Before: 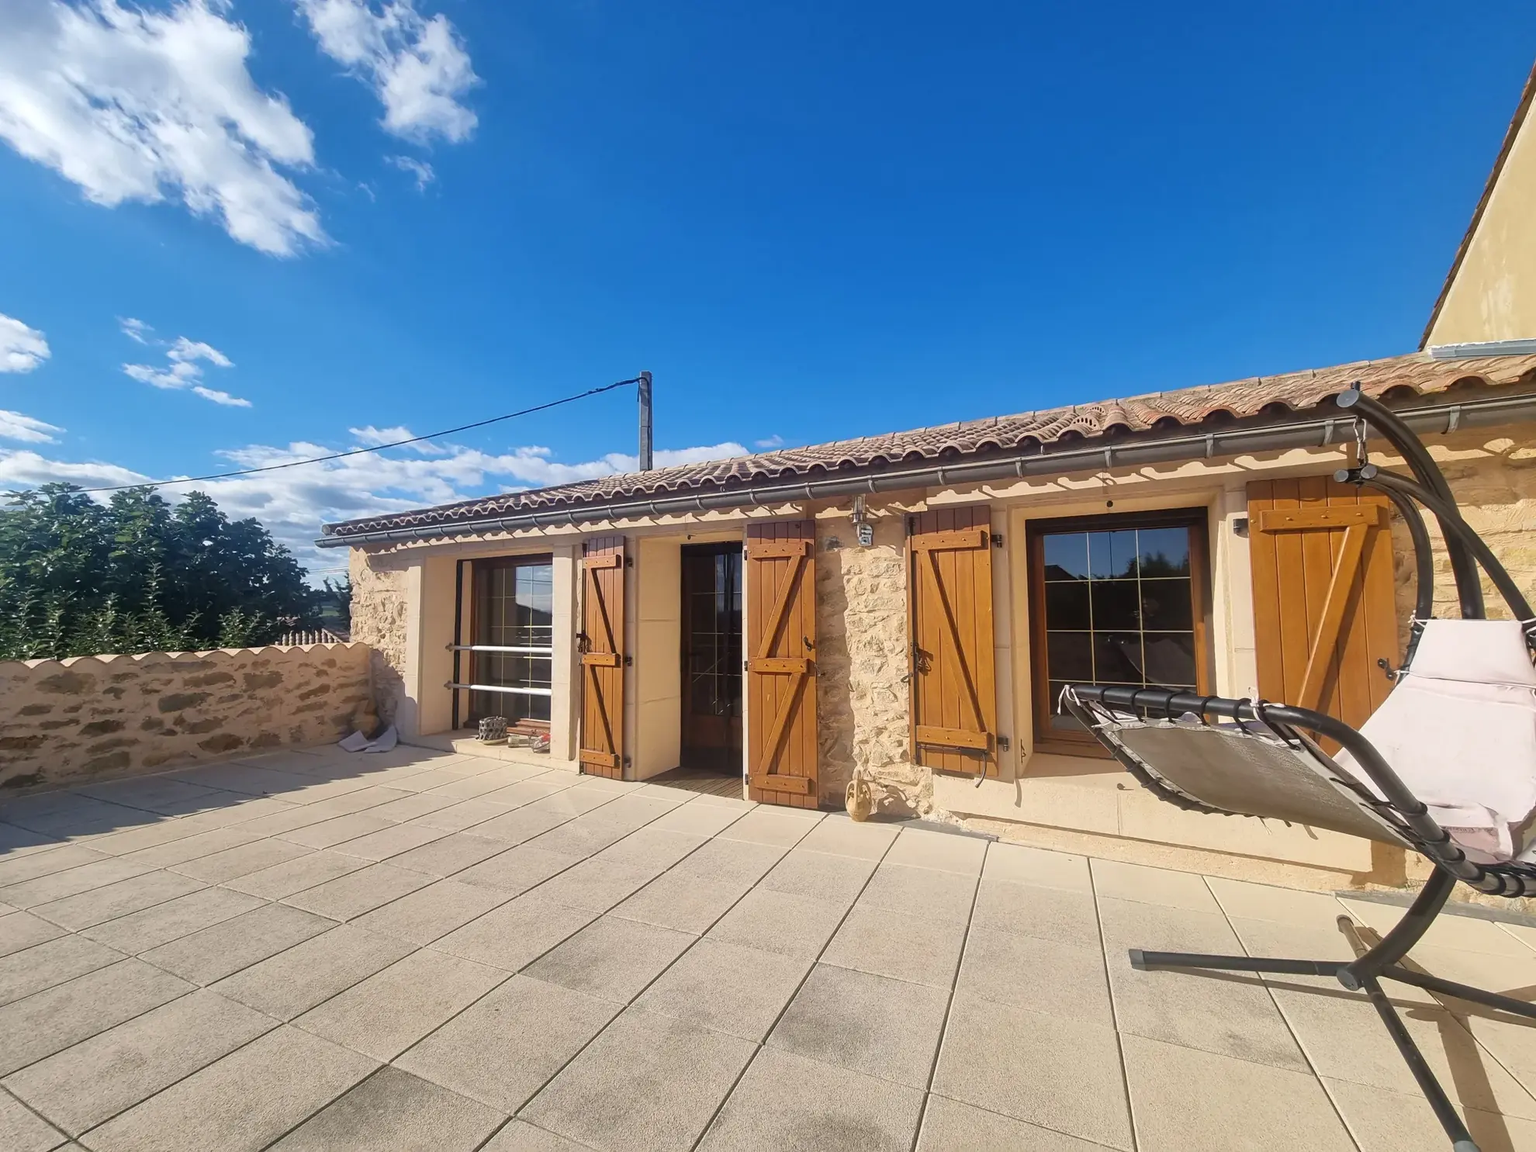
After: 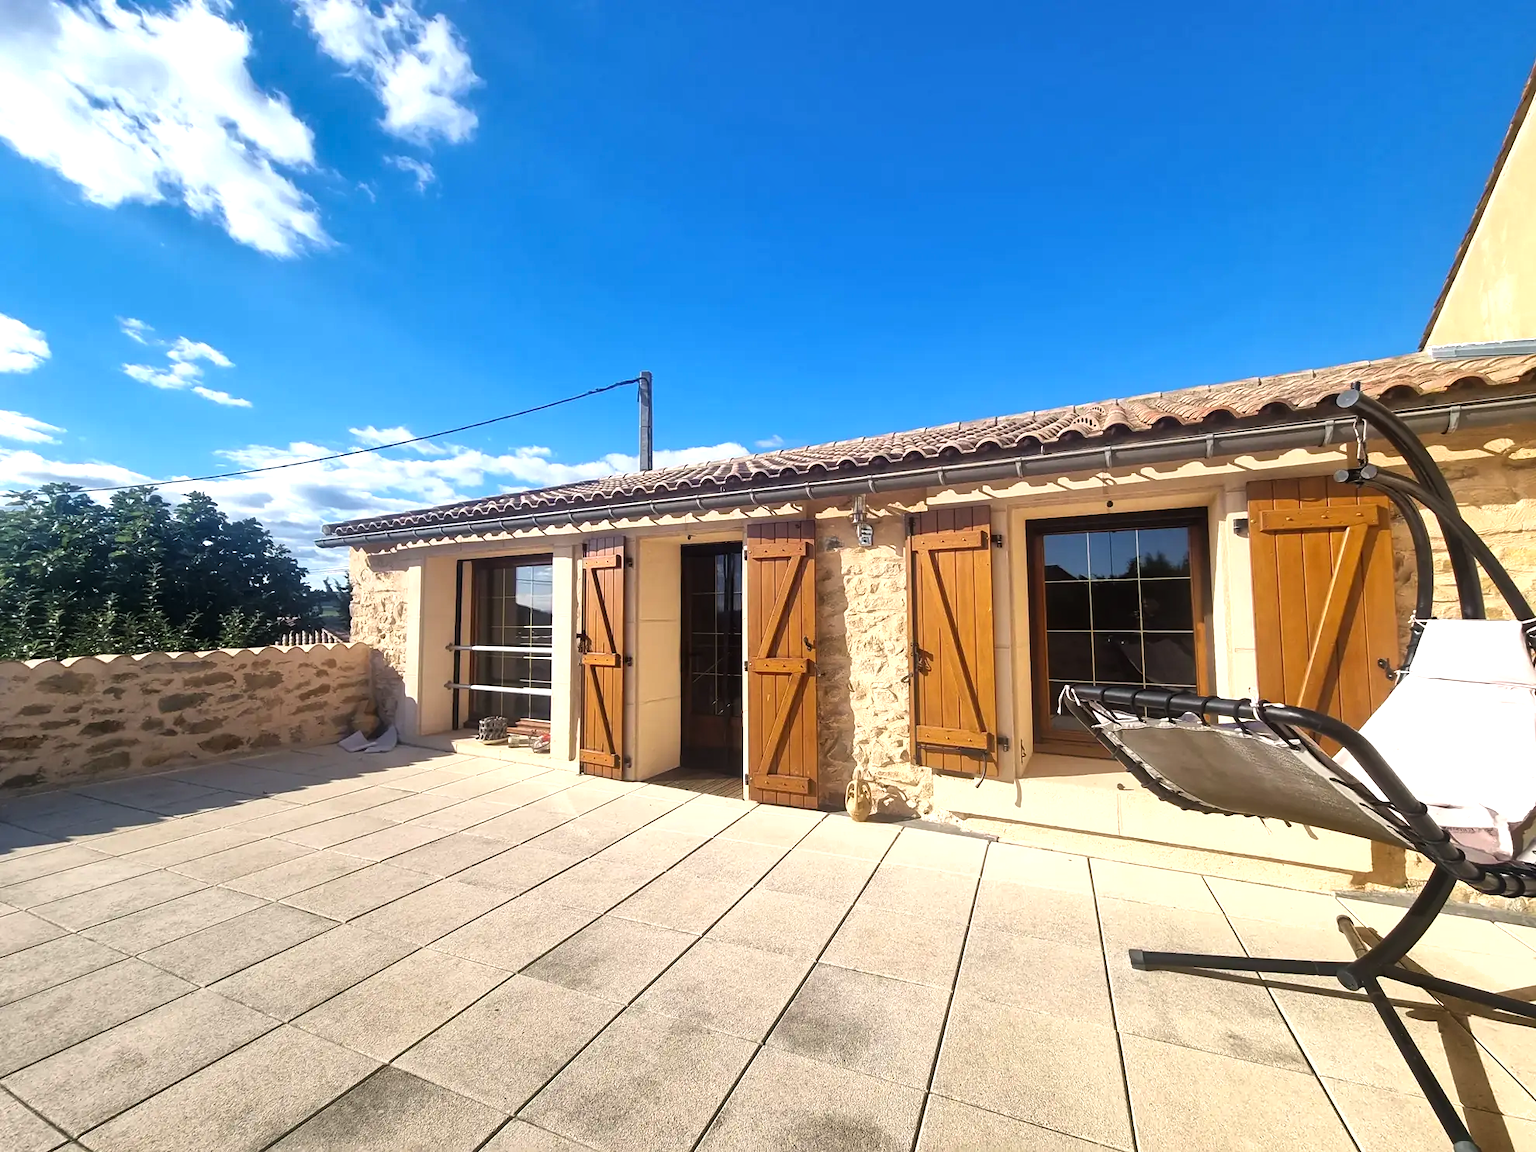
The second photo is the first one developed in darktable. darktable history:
shadows and highlights: radius 337.08, shadows 28.29, soften with gaussian
tone equalizer: -8 EV -0.71 EV, -7 EV -0.675 EV, -6 EV -0.568 EV, -5 EV -0.377 EV, -3 EV 0.372 EV, -2 EV 0.6 EV, -1 EV 0.678 EV, +0 EV 0.746 EV, mask exposure compensation -0.515 EV
